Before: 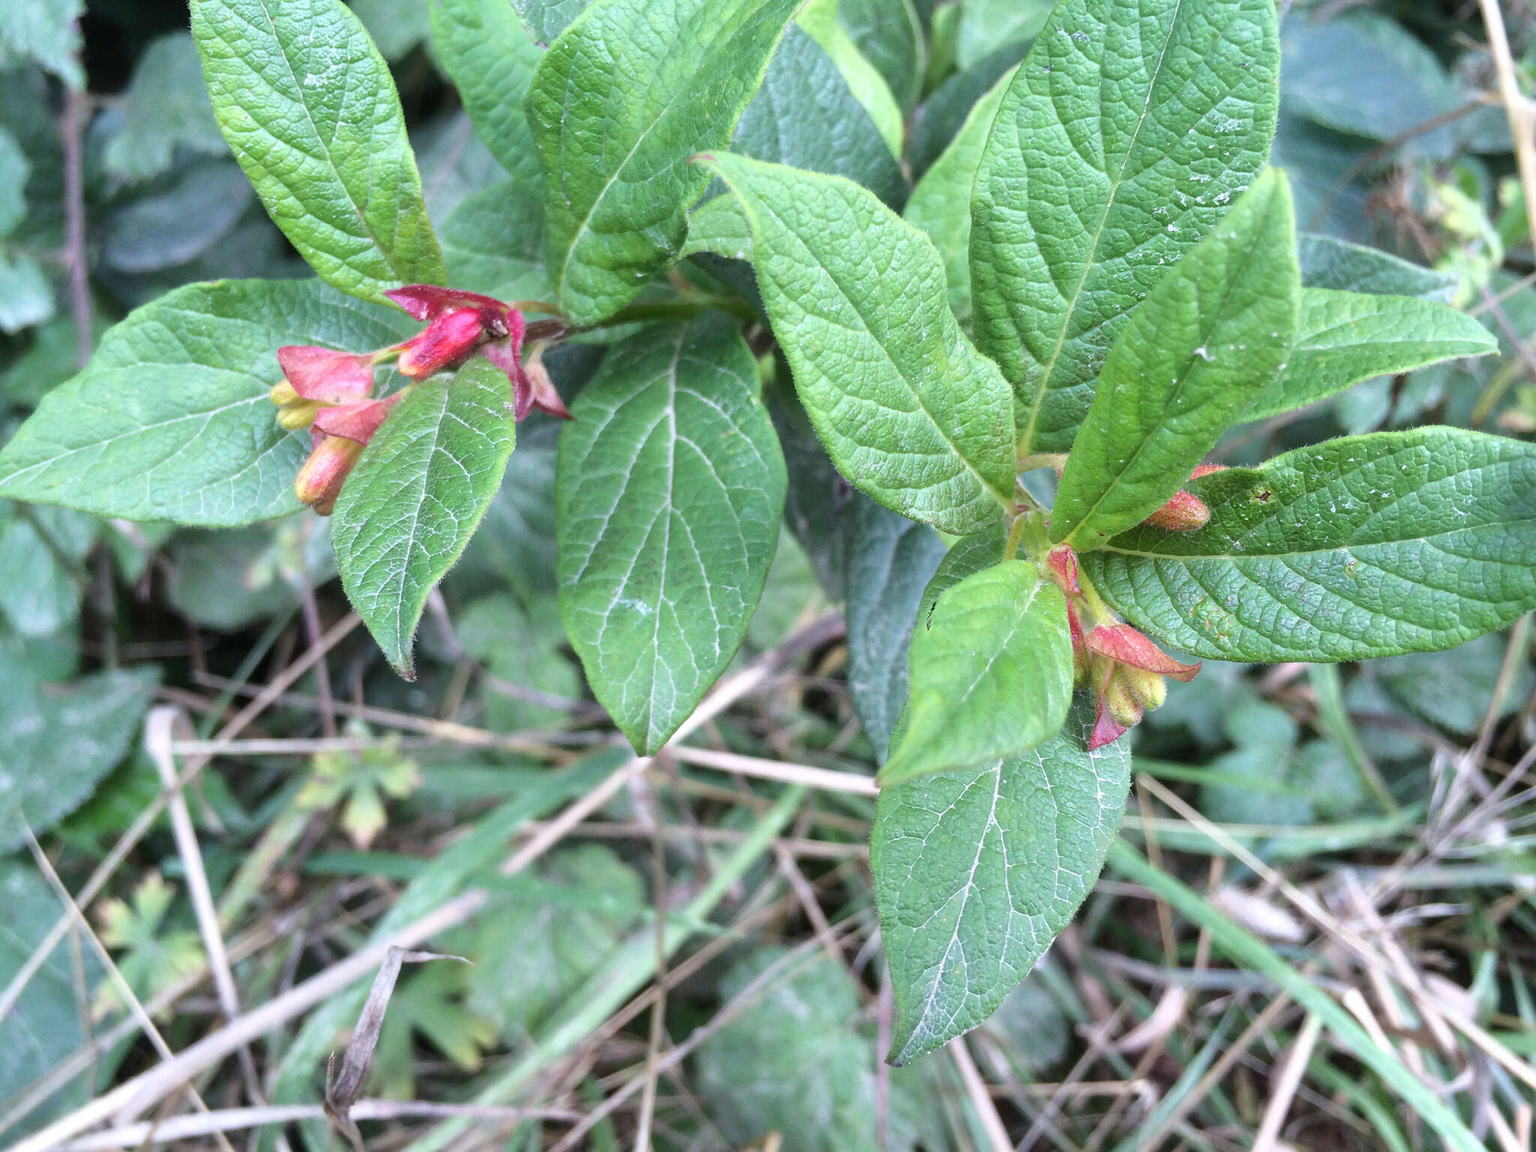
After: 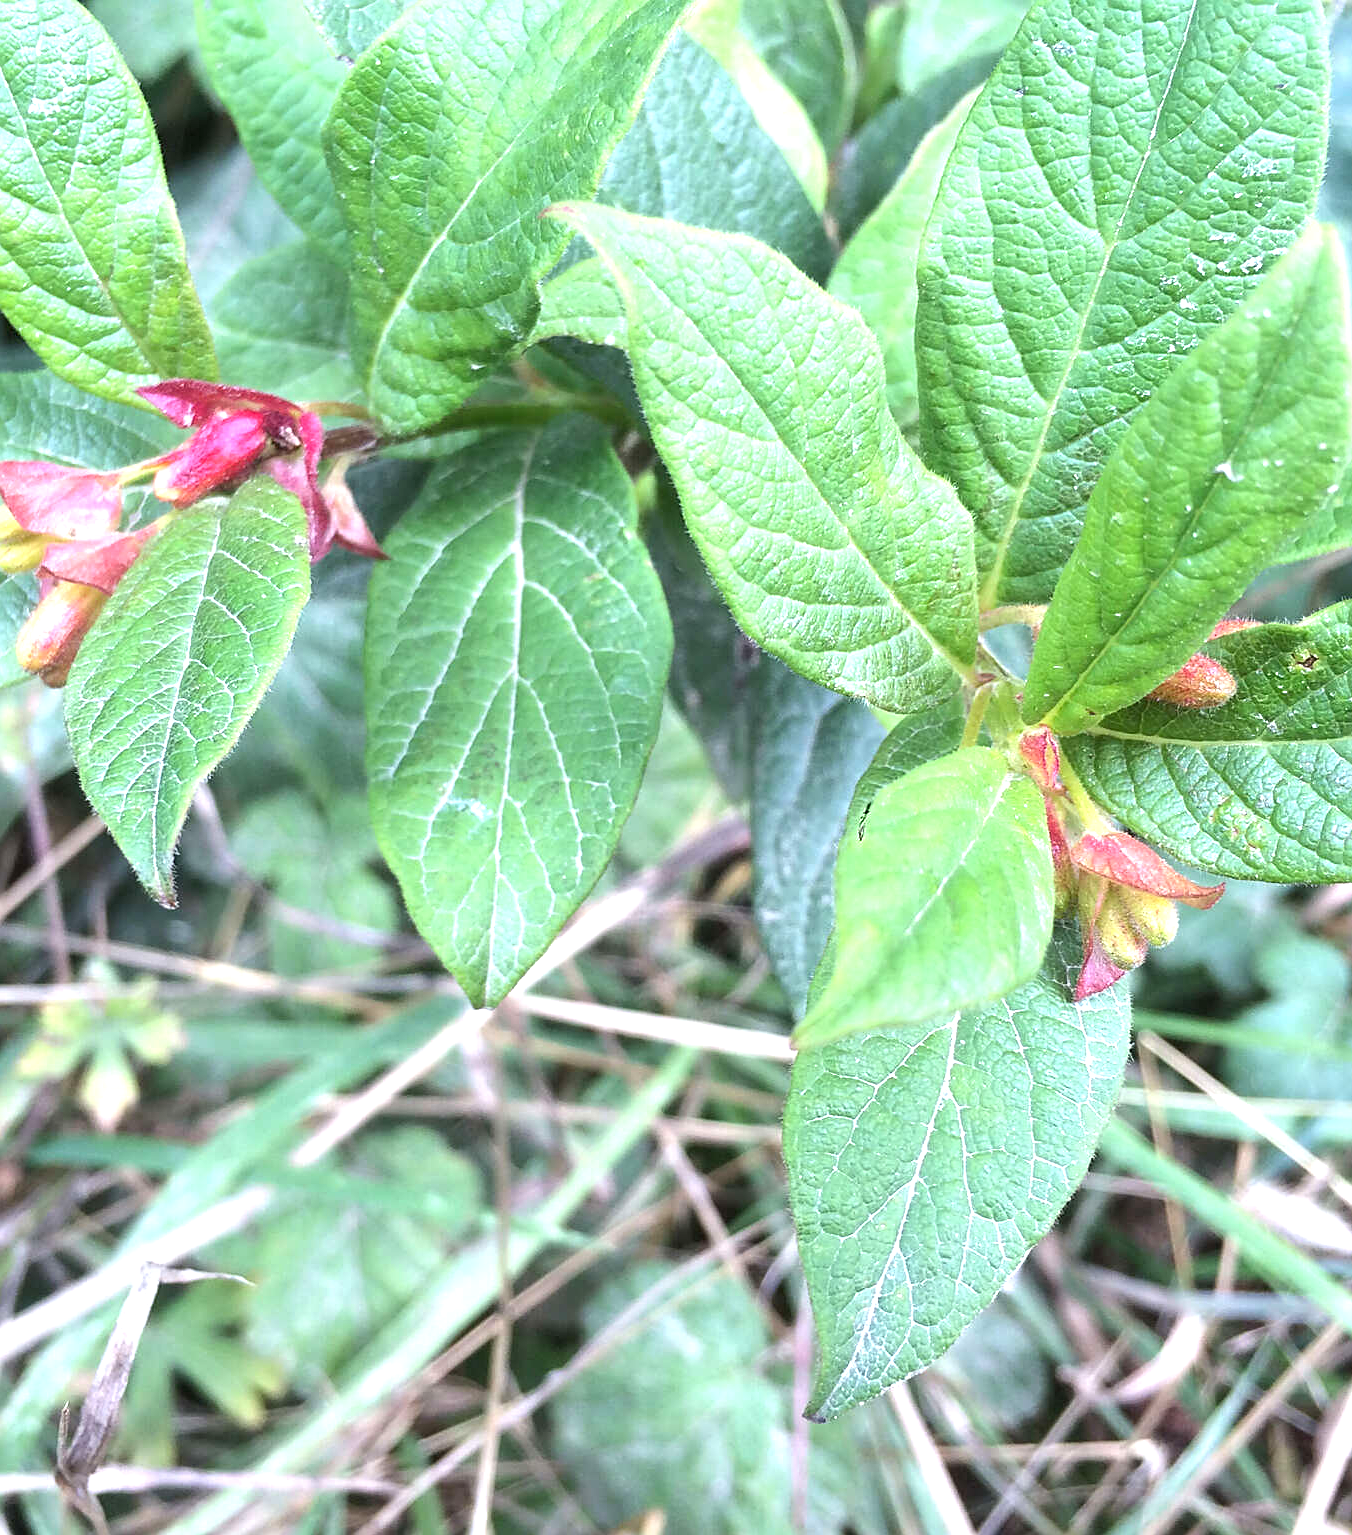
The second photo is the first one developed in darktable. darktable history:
sharpen: on, module defaults
exposure: exposure 0.74 EV, compensate highlight preservation false
crop and rotate: left 18.442%, right 15.508%
